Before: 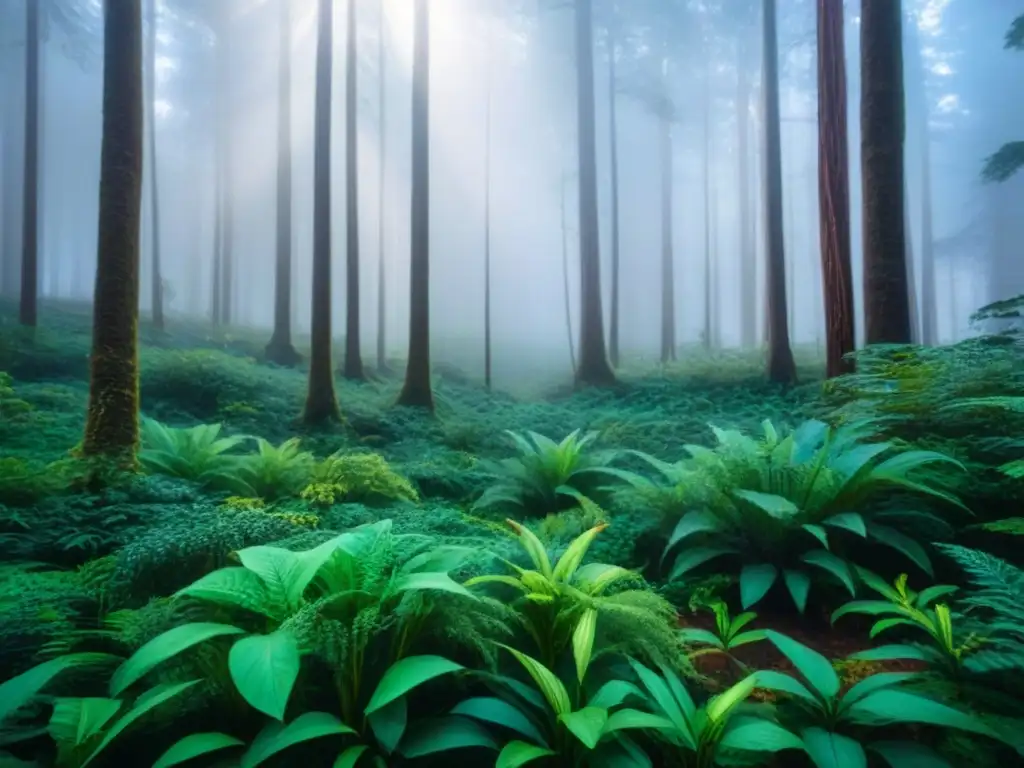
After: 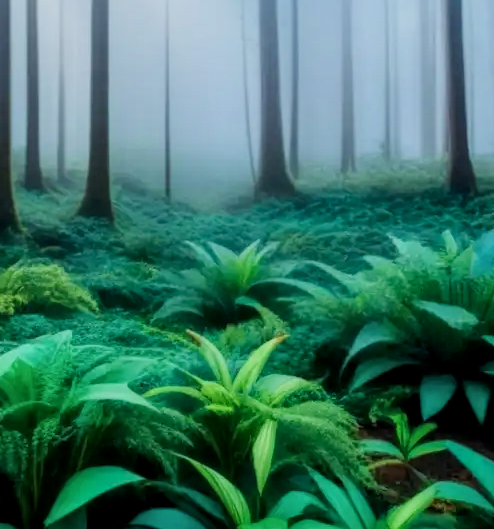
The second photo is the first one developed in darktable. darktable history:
color correction: highlights b* -0.021, saturation 0.989
color calibration: illuminant Planckian (black body), adaptation linear Bradford (ICC v4), x 0.36, y 0.366, temperature 4519.75 K
local contrast: on, module defaults
crop: left 31.324%, top 24.651%, right 20.39%, bottom 6.437%
filmic rgb: black relative exposure -8.01 EV, white relative exposure 3.81 EV, hardness 4.33
